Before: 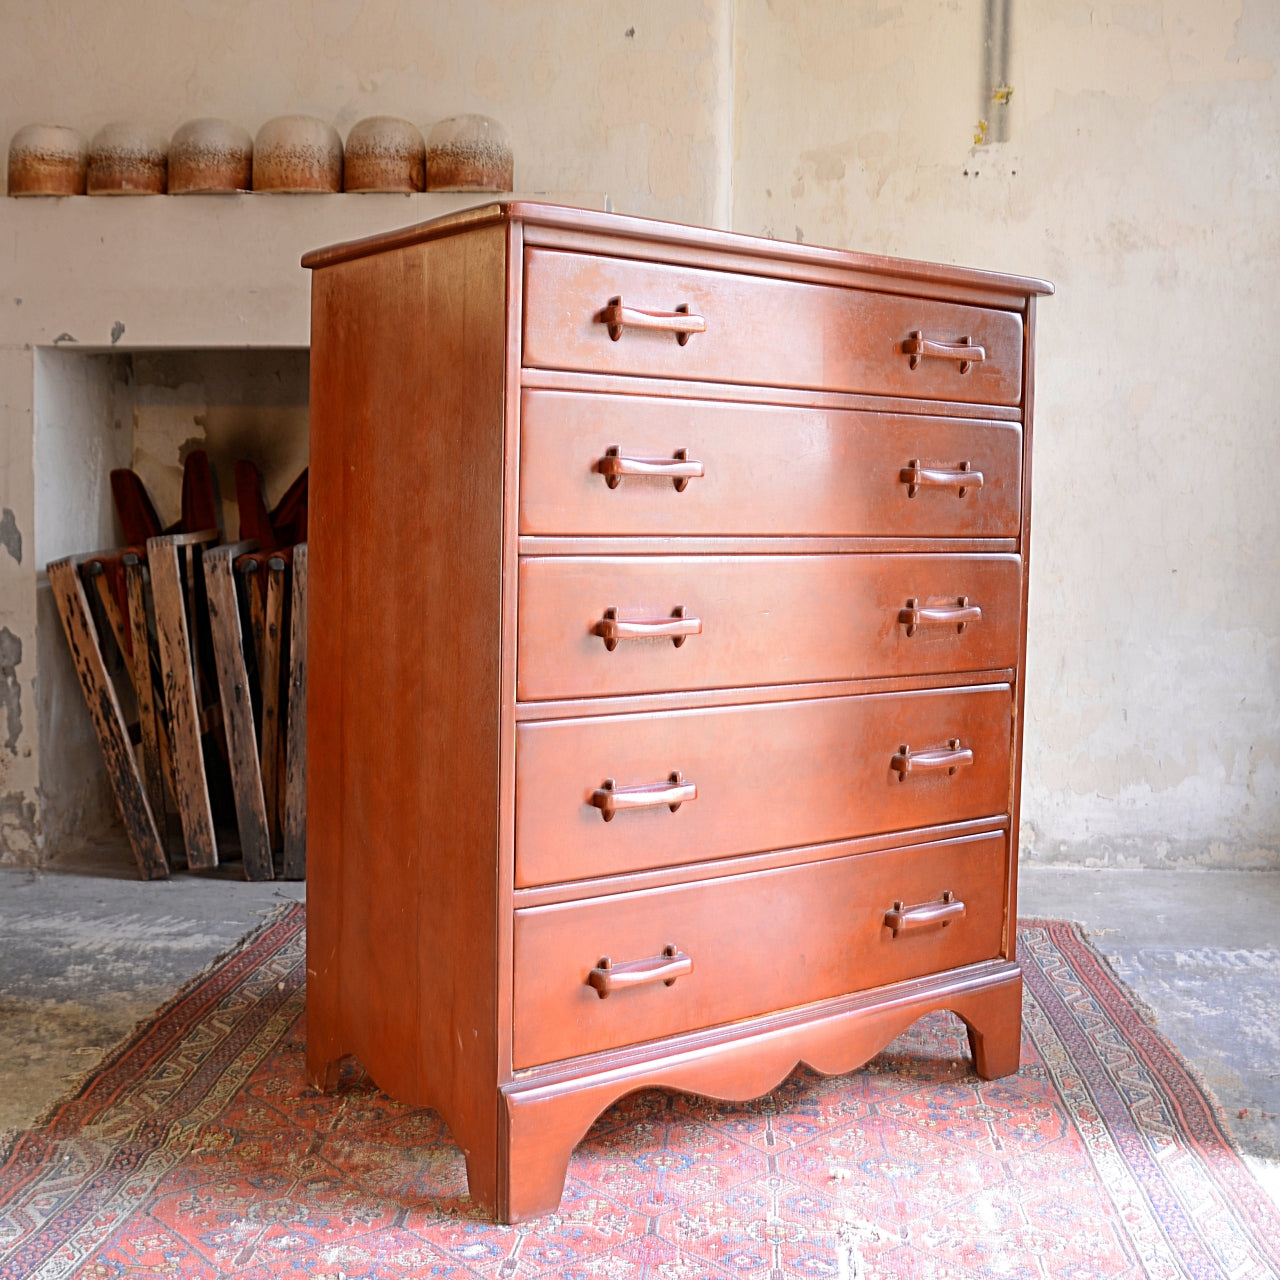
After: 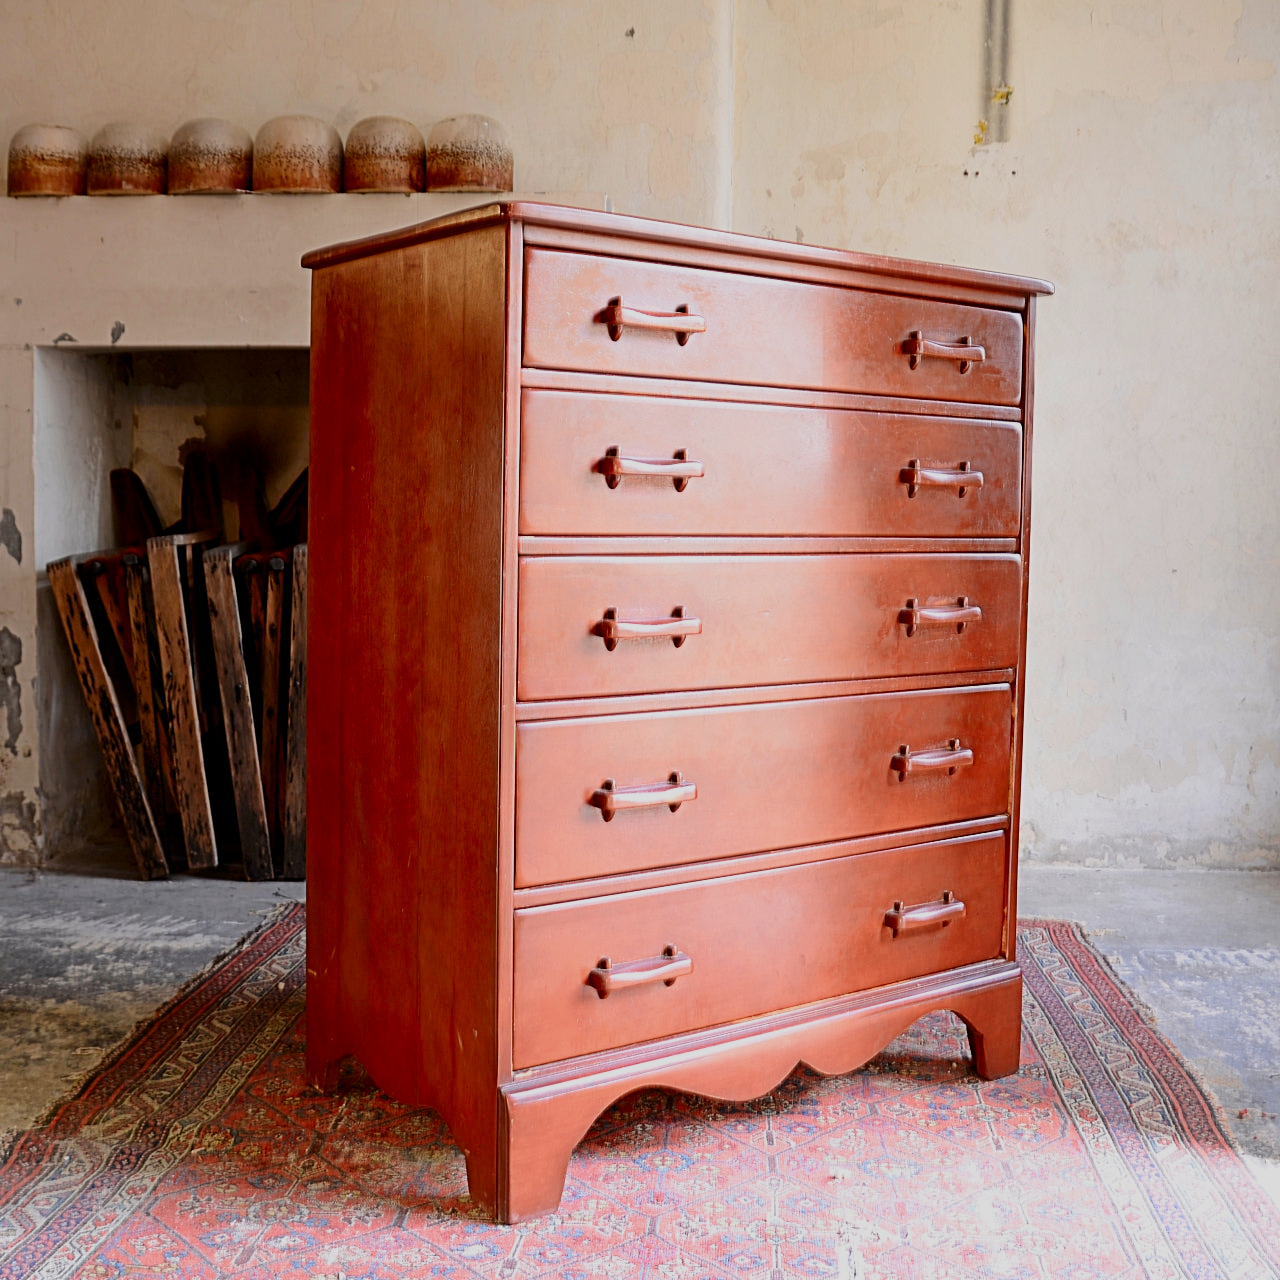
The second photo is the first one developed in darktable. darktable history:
filmic rgb: black relative exposure -7.65 EV, white relative exposure 4.56 EV, hardness 3.61, color science v4 (2020)
contrast brightness saturation: contrast 0.191, brightness -0.102, saturation 0.211
